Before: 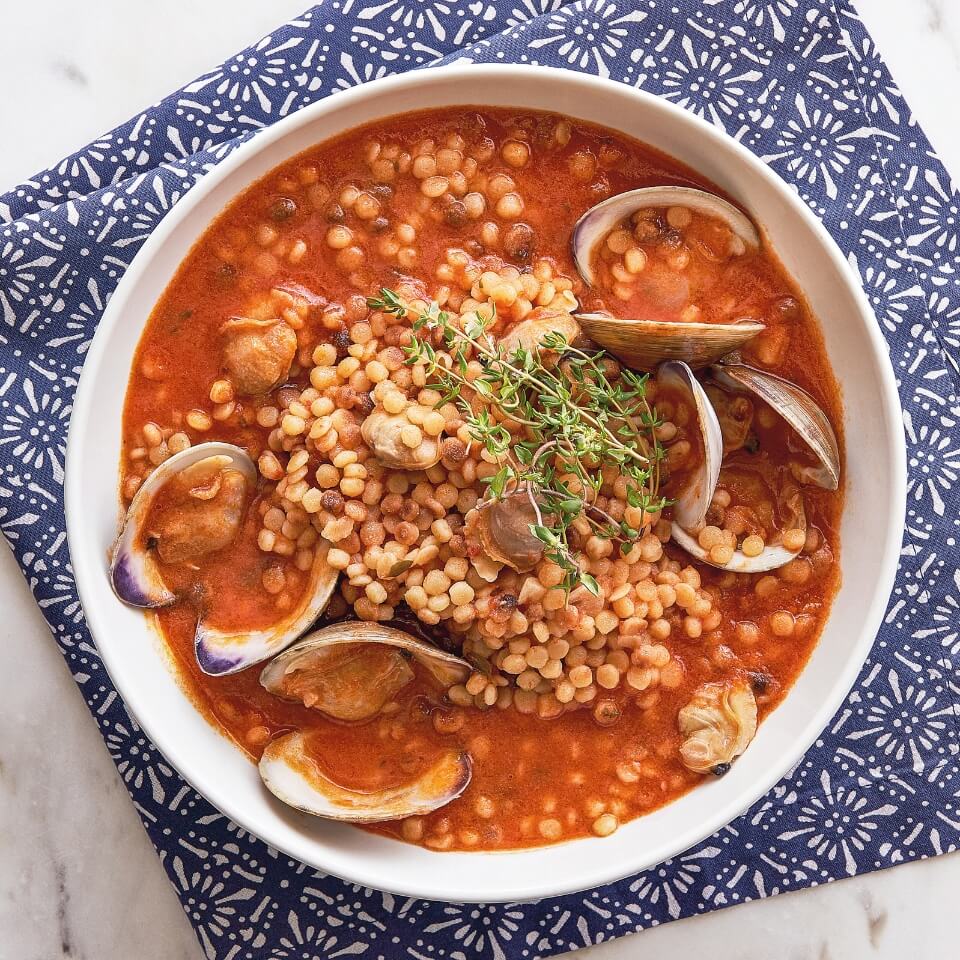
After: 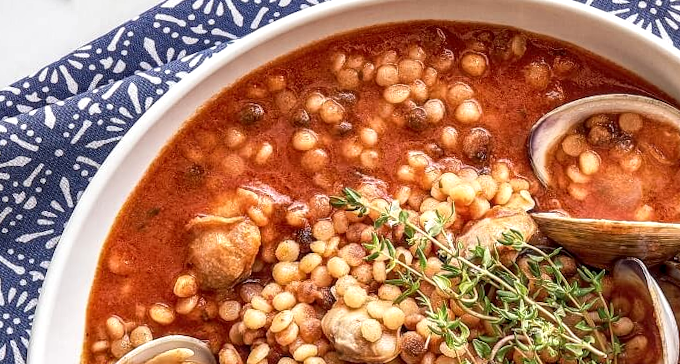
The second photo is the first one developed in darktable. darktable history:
rotate and perspective: rotation 0.215°, lens shift (vertical) -0.139, crop left 0.069, crop right 0.939, crop top 0.002, crop bottom 0.996
crop: left 0.579%, top 7.627%, right 23.167%, bottom 54.275%
local contrast: detail 154%
